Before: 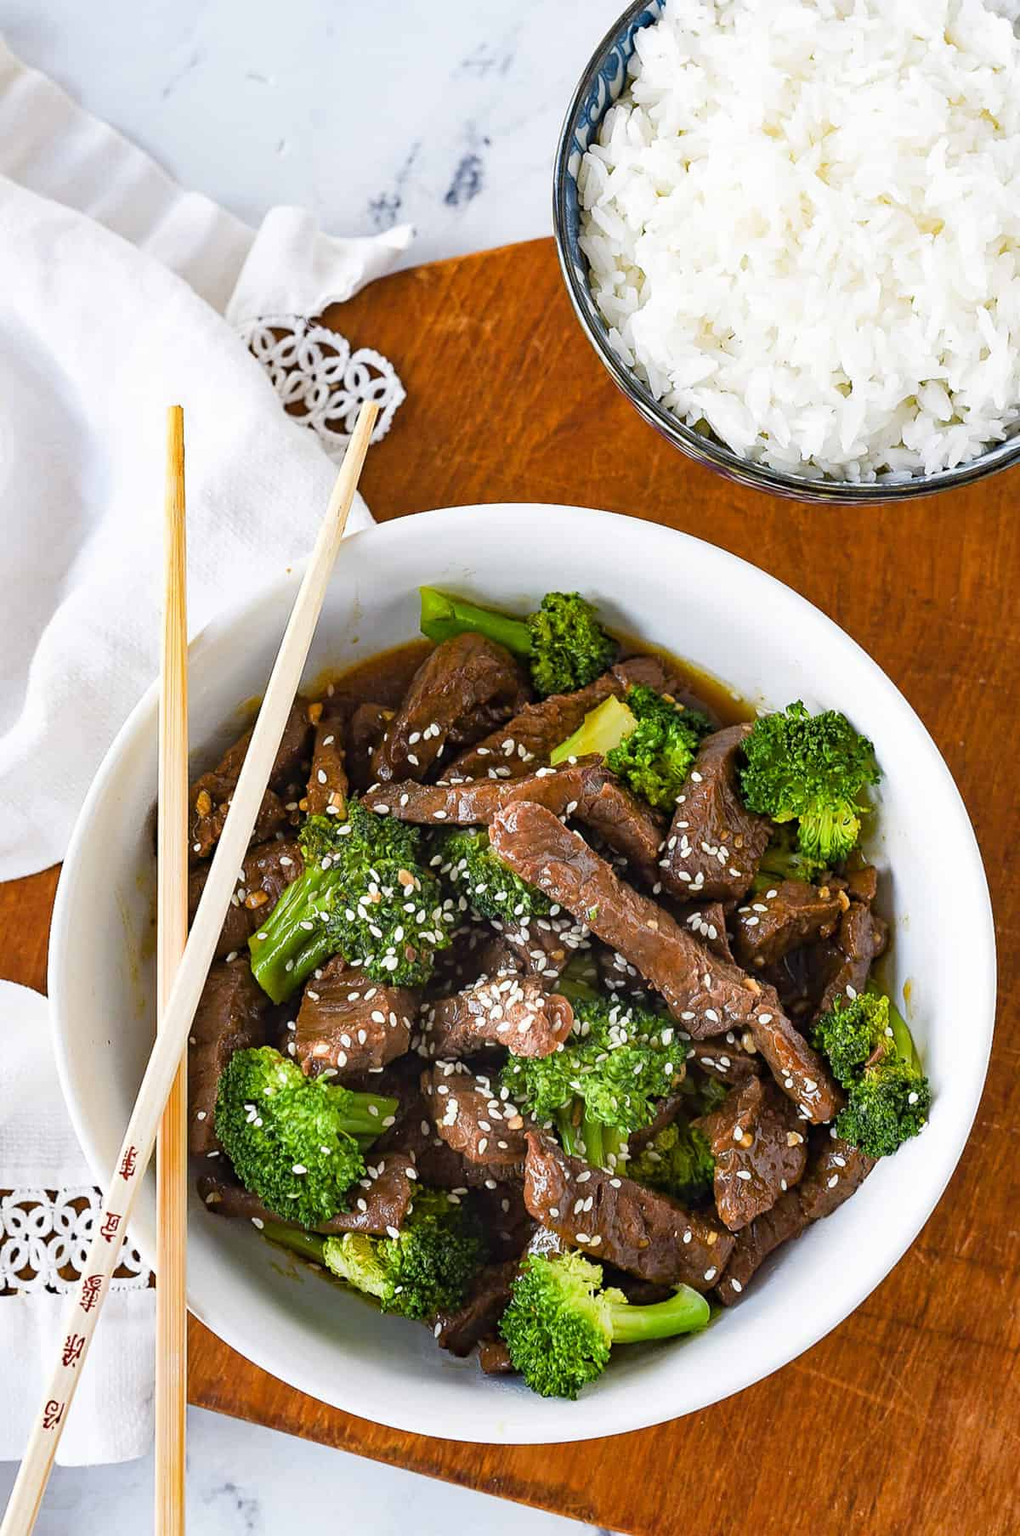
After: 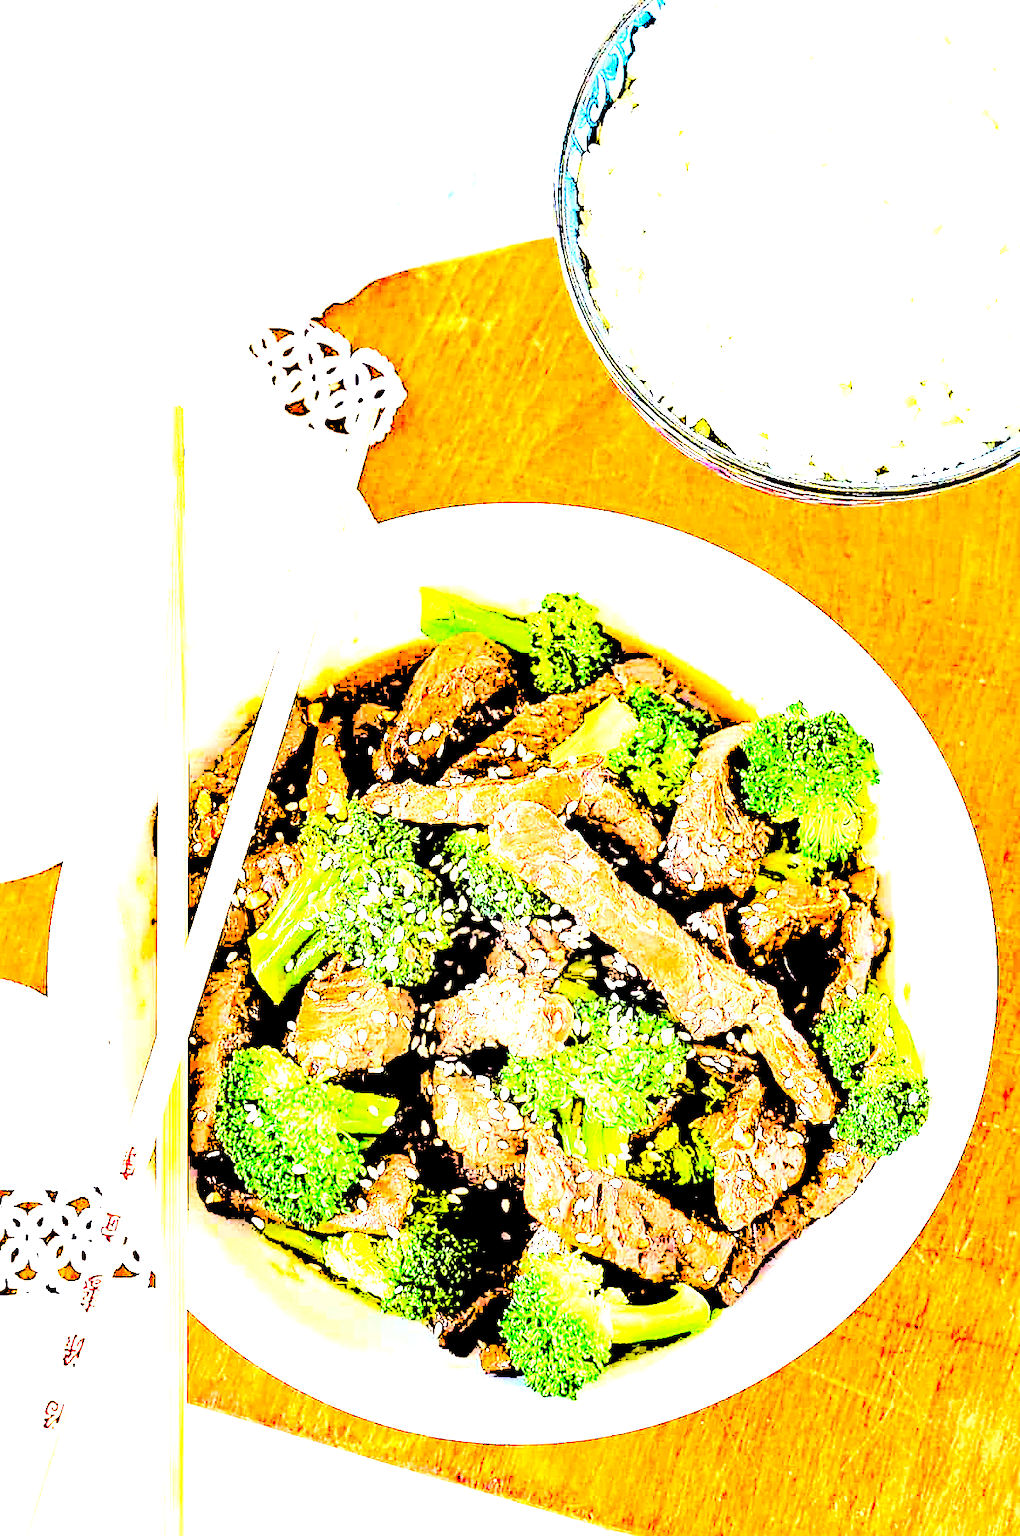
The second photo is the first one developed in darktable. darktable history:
levels: white 90.66%, levels [0.246, 0.256, 0.506]
sharpen: on, module defaults
base curve: curves: ch0 [(0, 0) (0.012, 0.01) (0.073, 0.168) (0.31, 0.711) (0.645, 0.957) (1, 1)], preserve colors none
